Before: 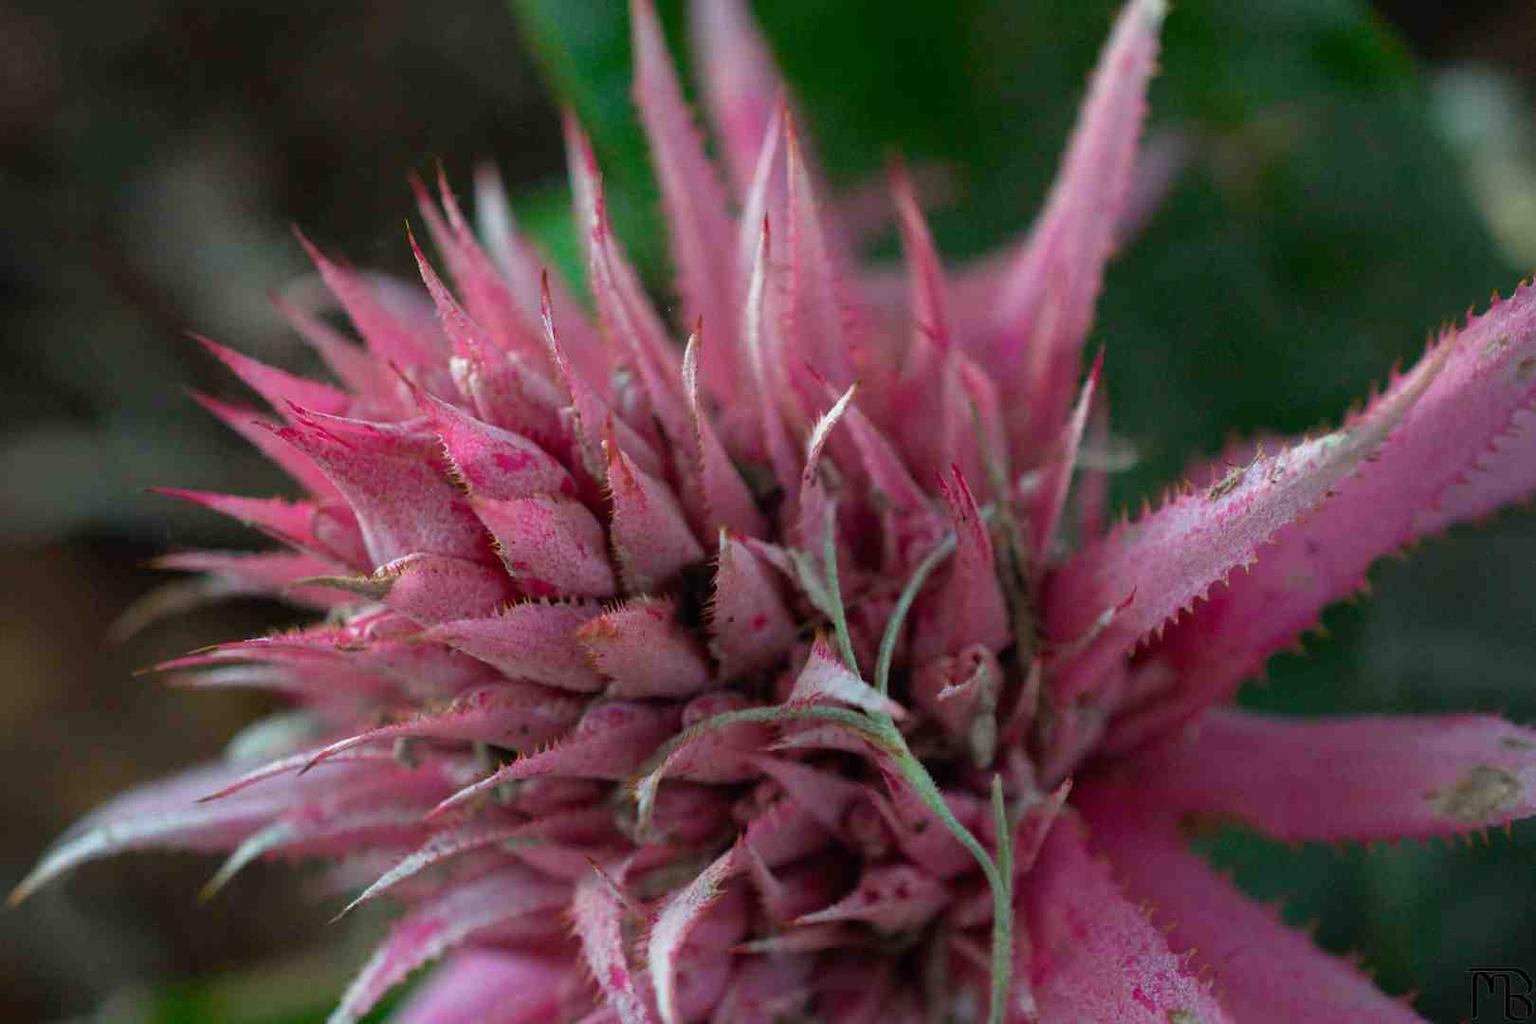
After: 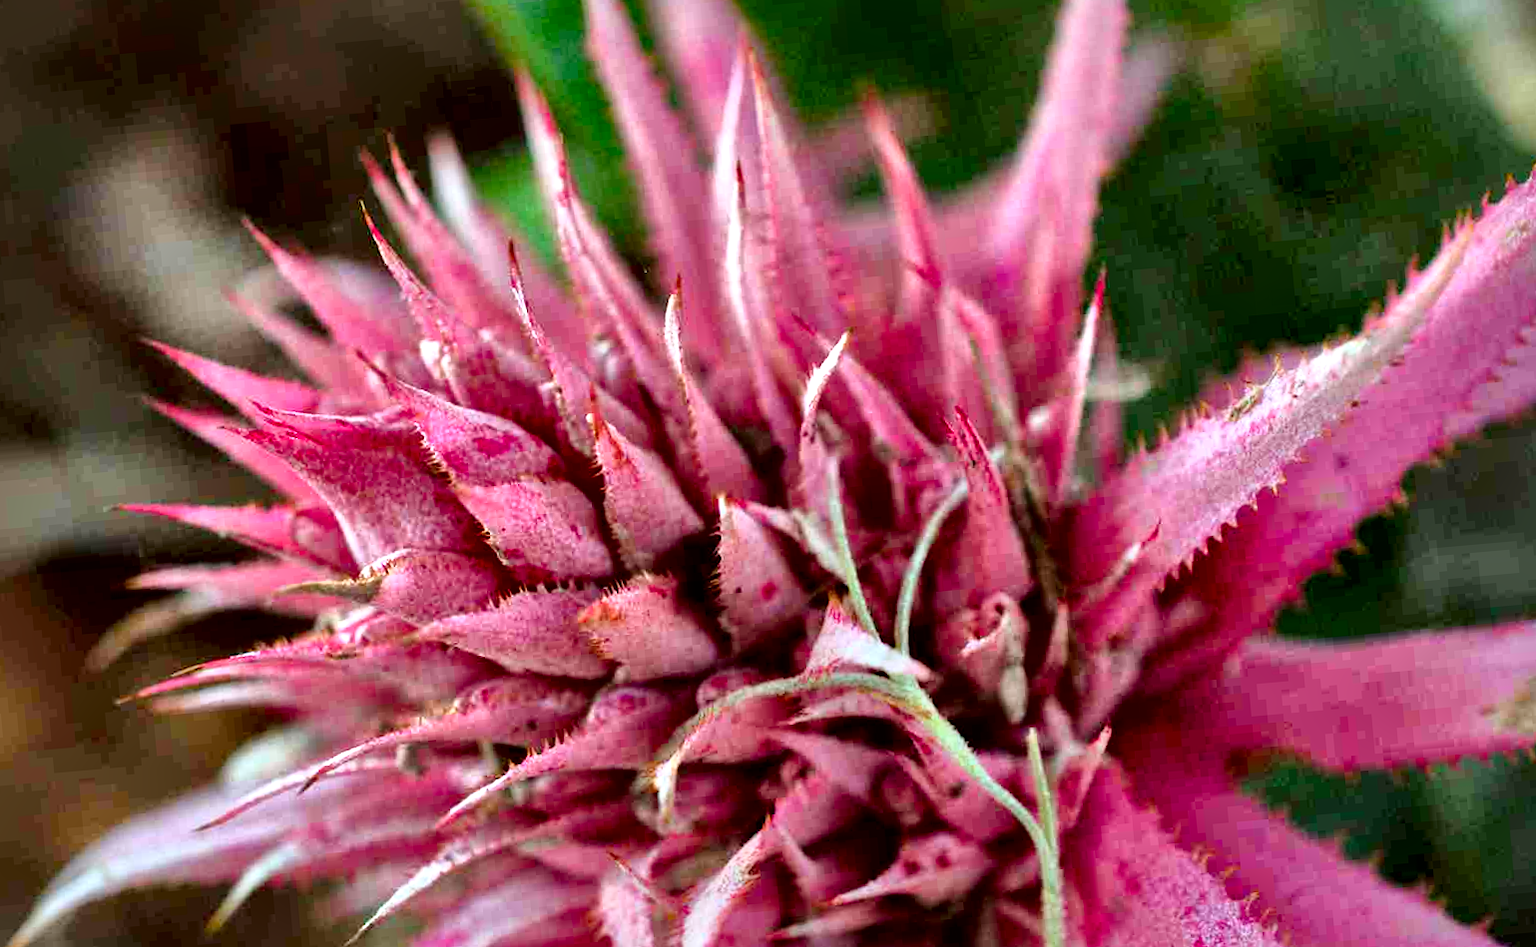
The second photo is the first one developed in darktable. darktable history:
color balance rgb: perceptual saturation grading › global saturation 20%, perceptual saturation grading › highlights -25%, perceptual saturation grading › shadows 25%
rotate and perspective: rotation -5°, crop left 0.05, crop right 0.952, crop top 0.11, crop bottom 0.89
local contrast: mode bilateral grid, contrast 44, coarseness 69, detail 214%, midtone range 0.2
rgb levels: mode RGB, independent channels, levels [[0, 0.5, 1], [0, 0.521, 1], [0, 0.536, 1]]
white balance: red 0.982, blue 1.018
tone equalizer: -7 EV 0.15 EV, -6 EV 0.6 EV, -5 EV 1.15 EV, -4 EV 1.33 EV, -3 EV 1.15 EV, -2 EV 0.6 EV, -1 EV 0.15 EV, mask exposure compensation -0.5 EV
